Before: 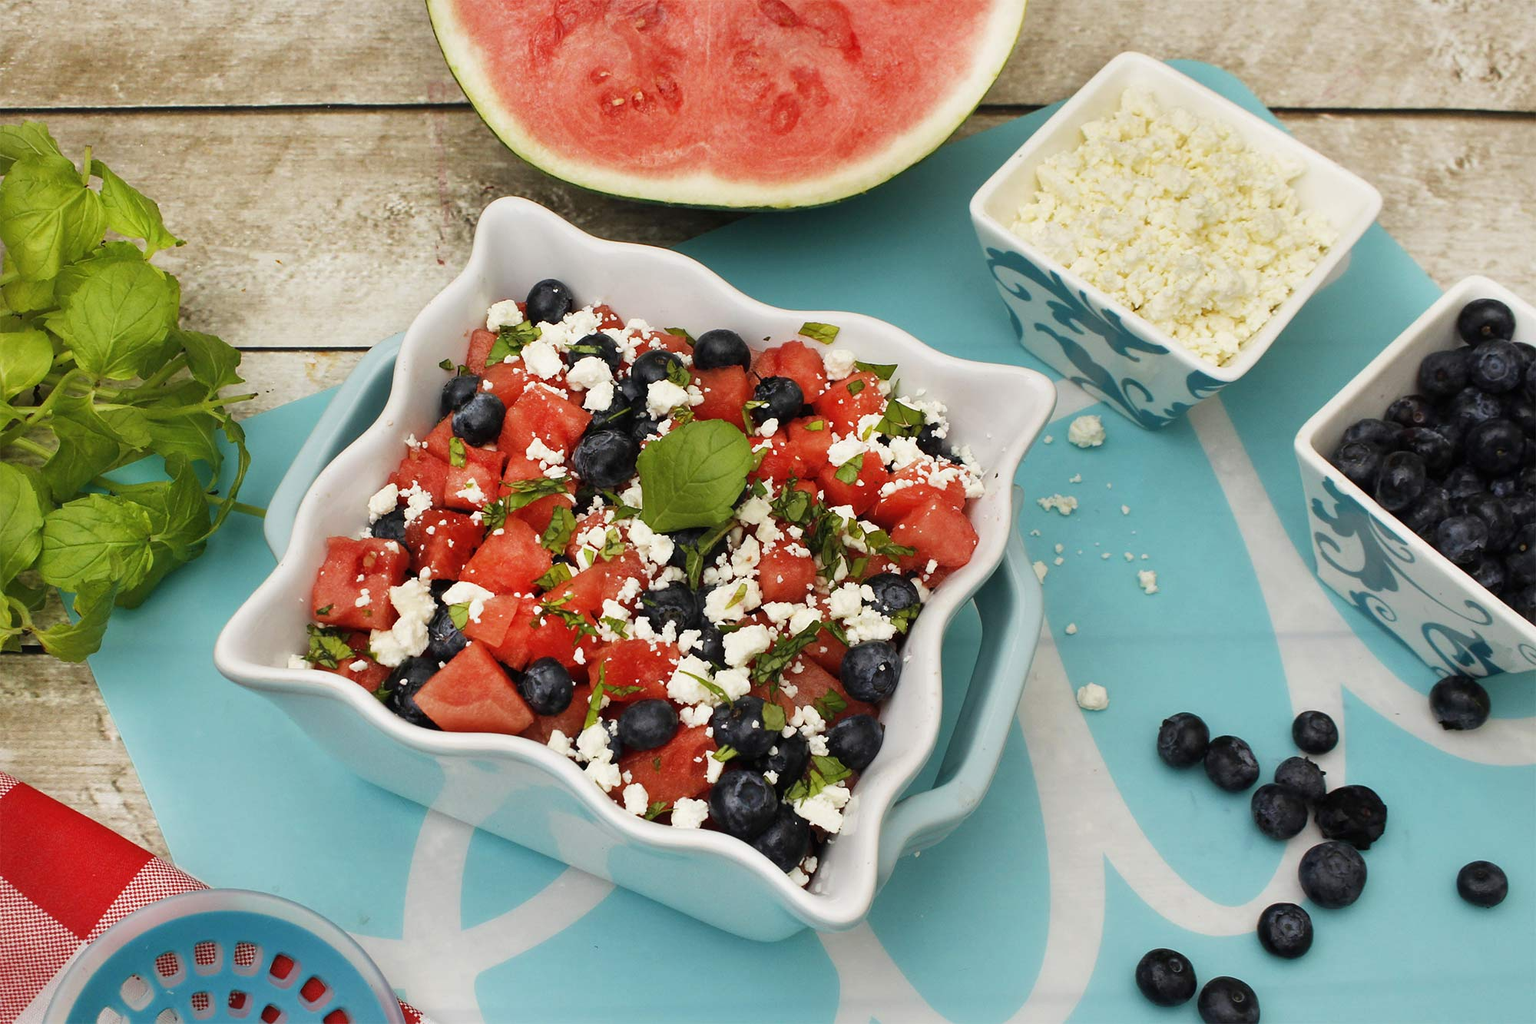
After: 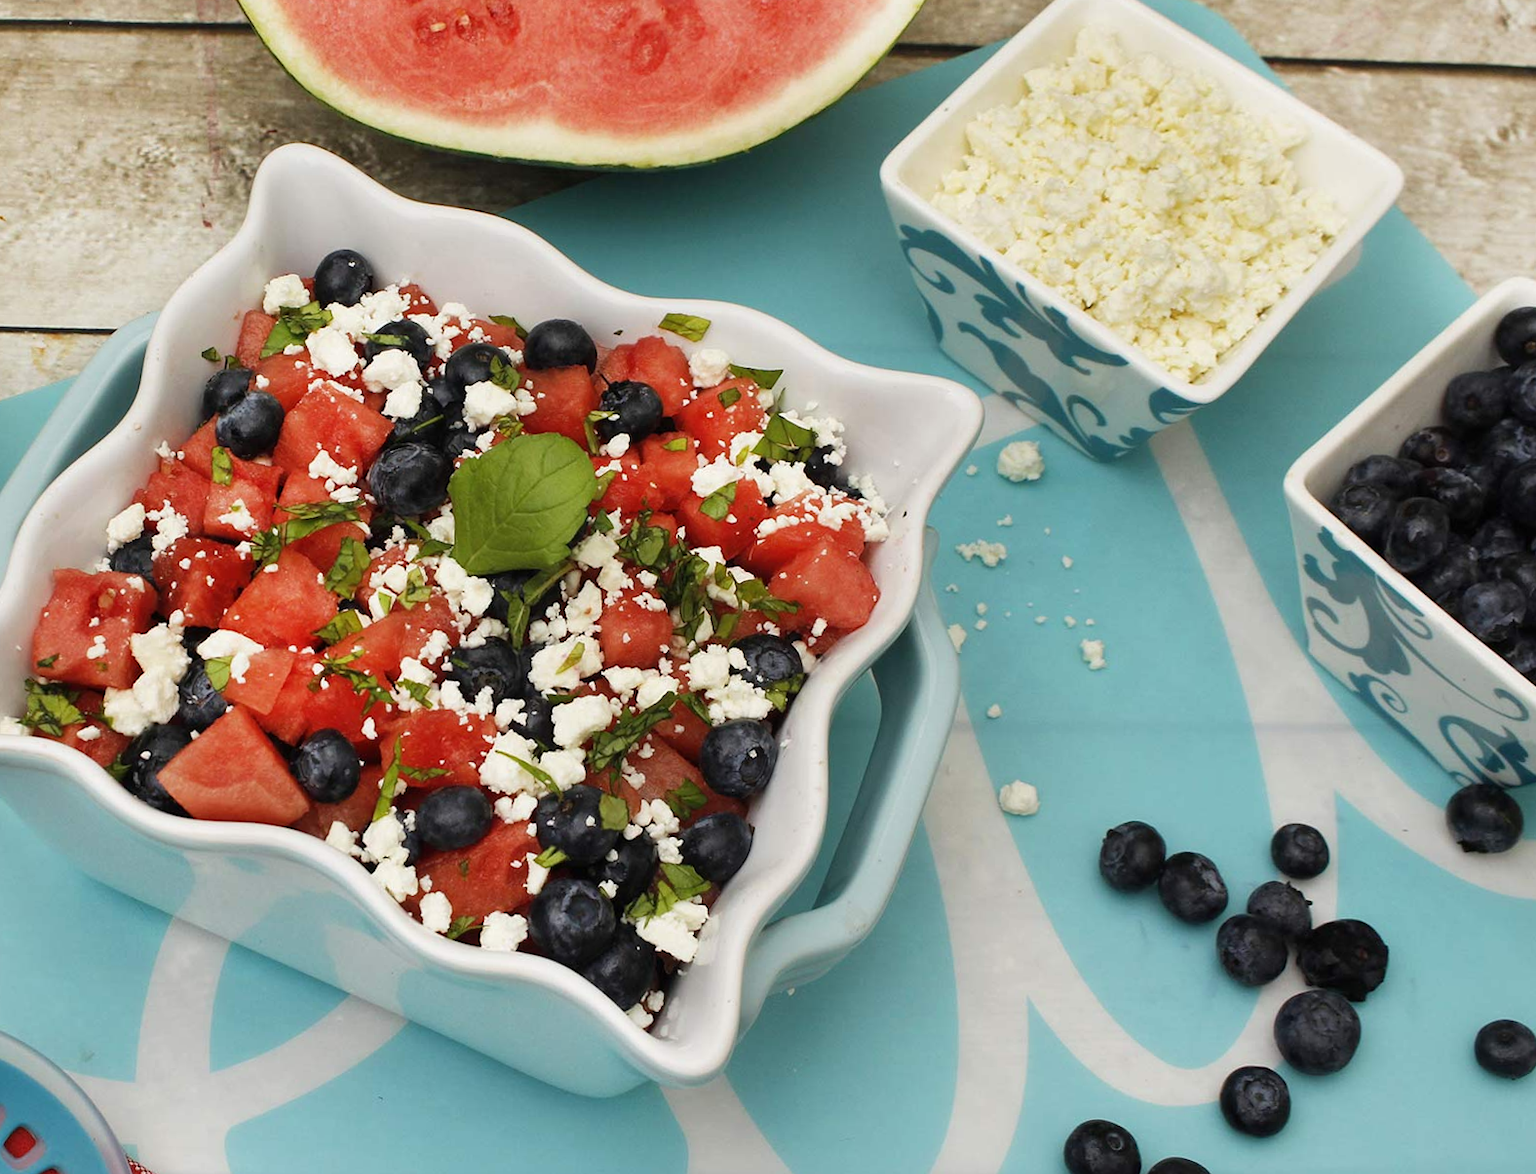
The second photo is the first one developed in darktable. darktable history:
rotate and perspective: rotation 1.57°, crop left 0.018, crop right 0.982, crop top 0.039, crop bottom 0.961
crop and rotate: left 17.959%, top 5.771%, right 1.742%
